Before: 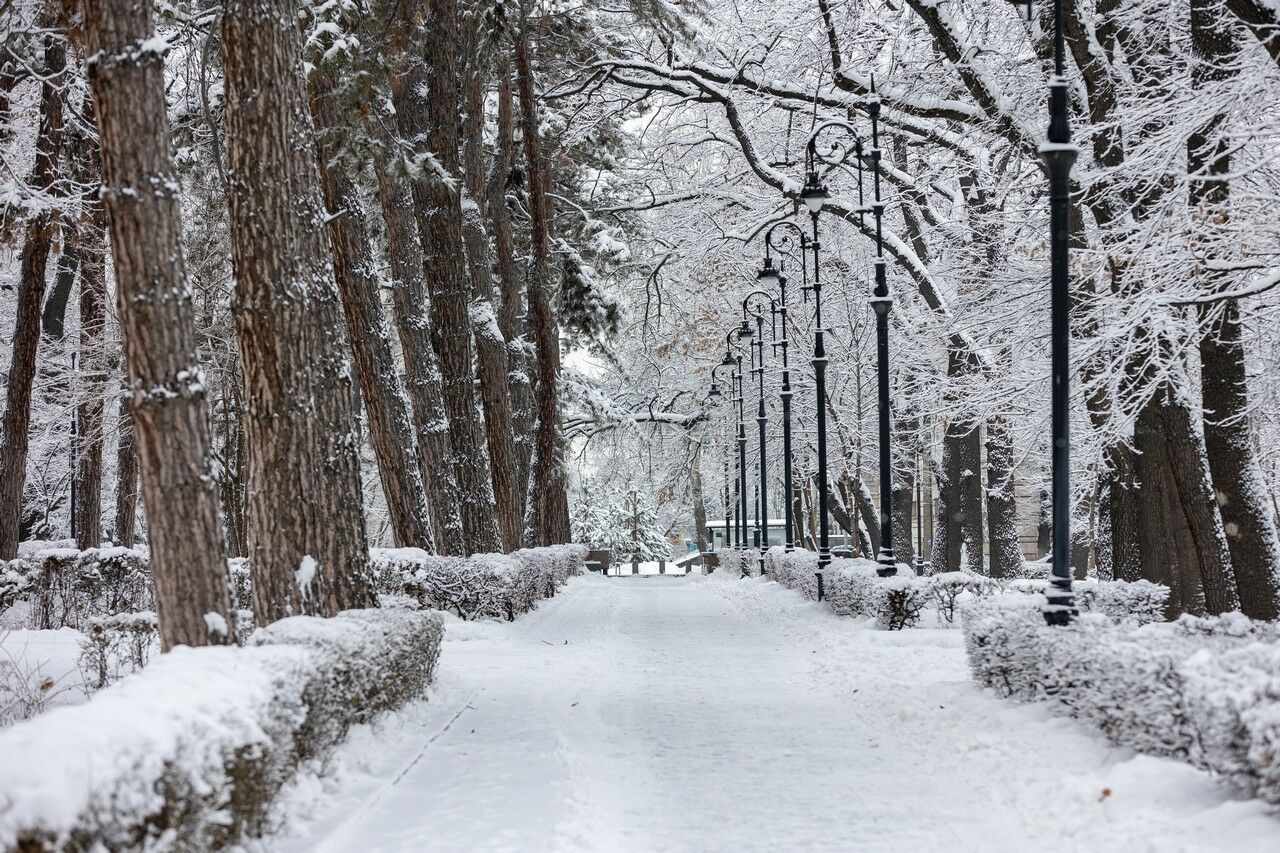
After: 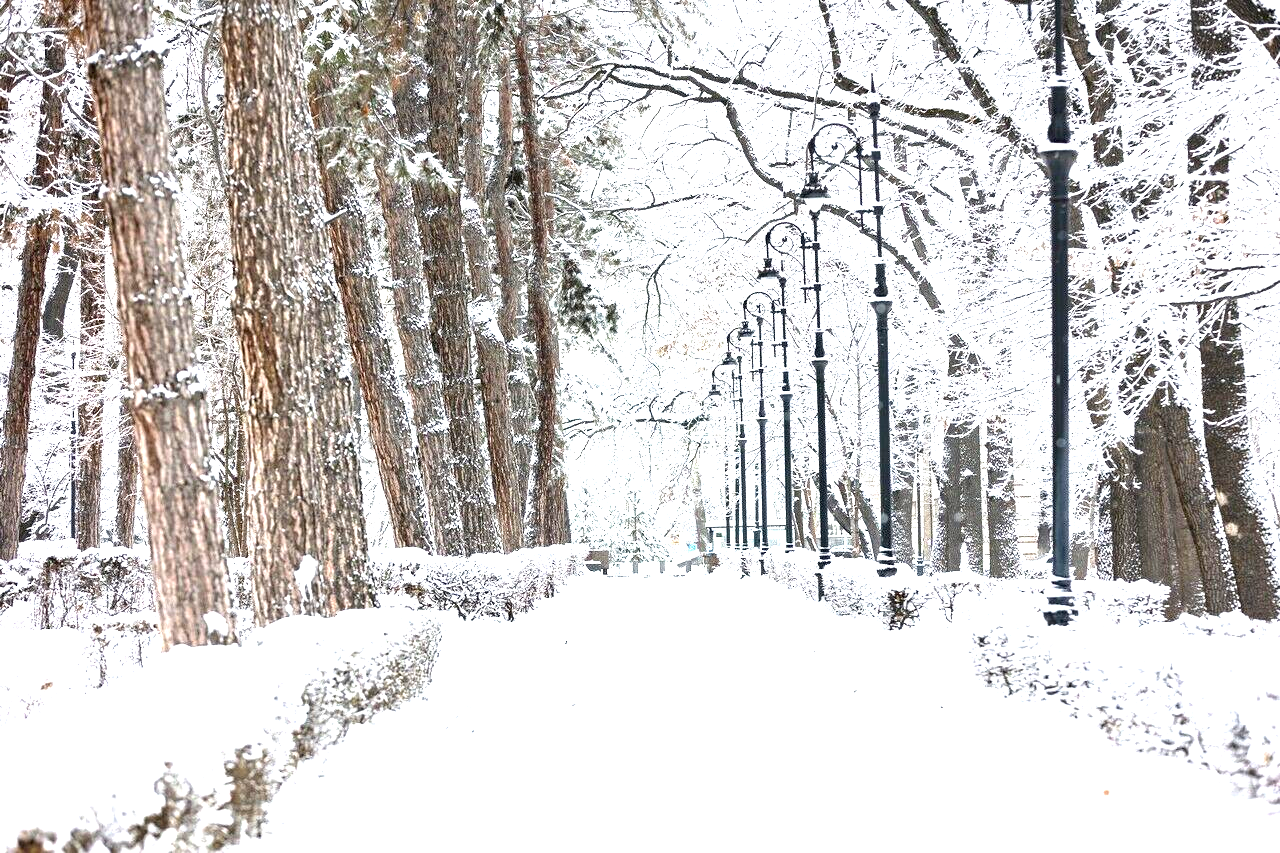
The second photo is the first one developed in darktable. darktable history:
exposure: black level correction 0, exposure 2.143 EV, compensate highlight preservation false
